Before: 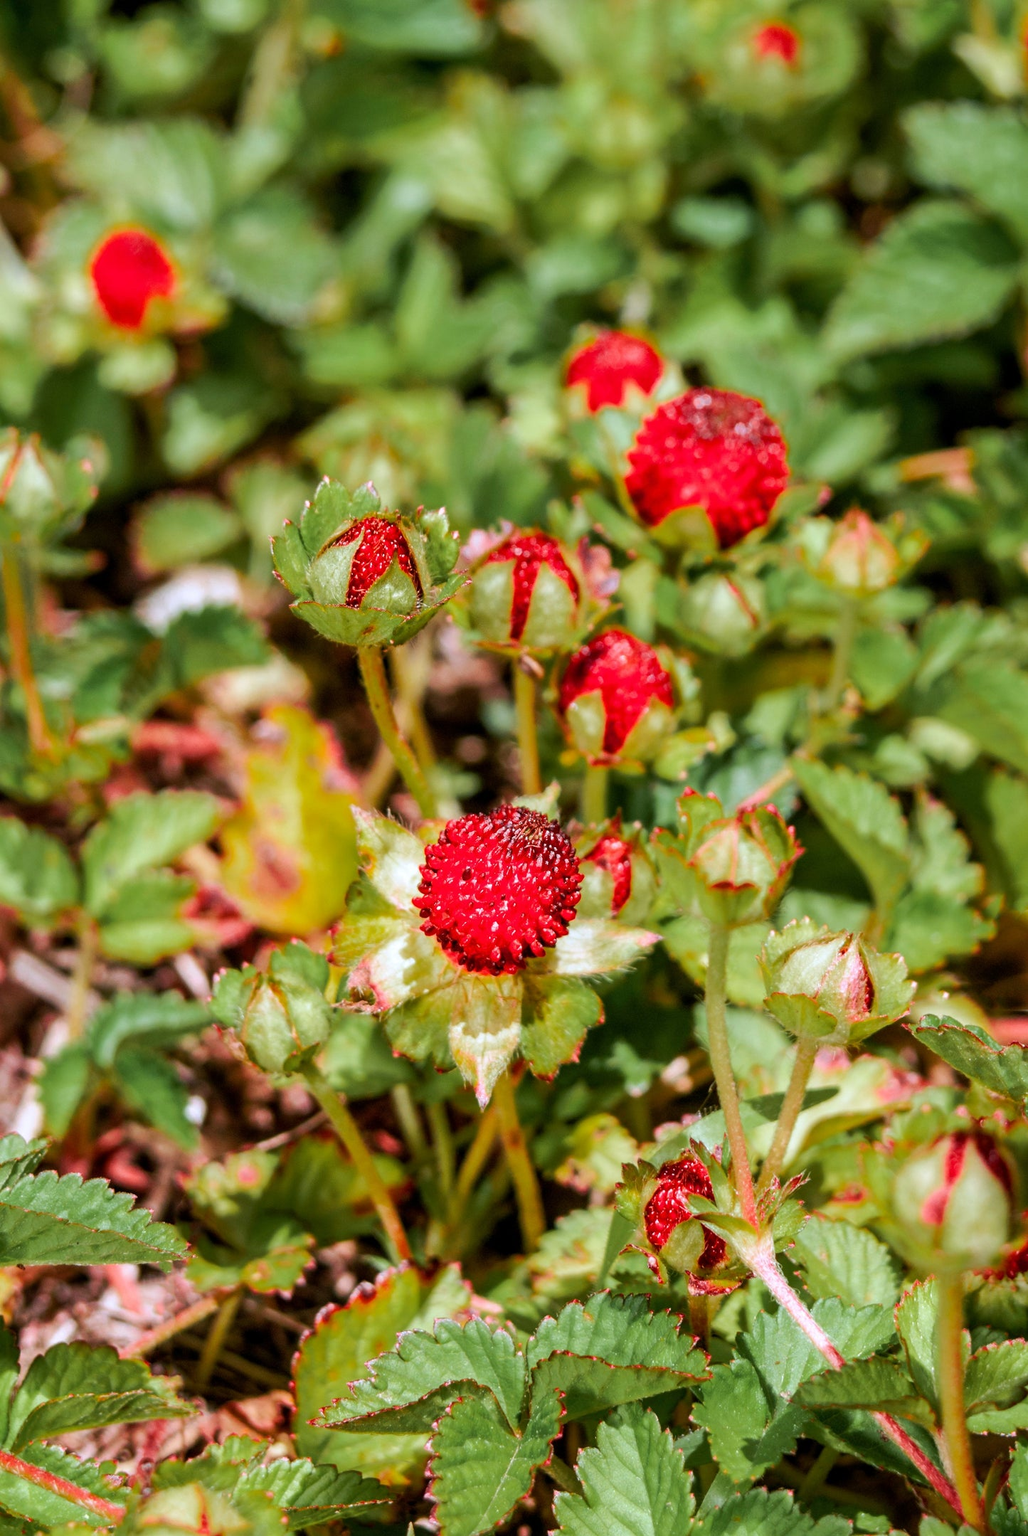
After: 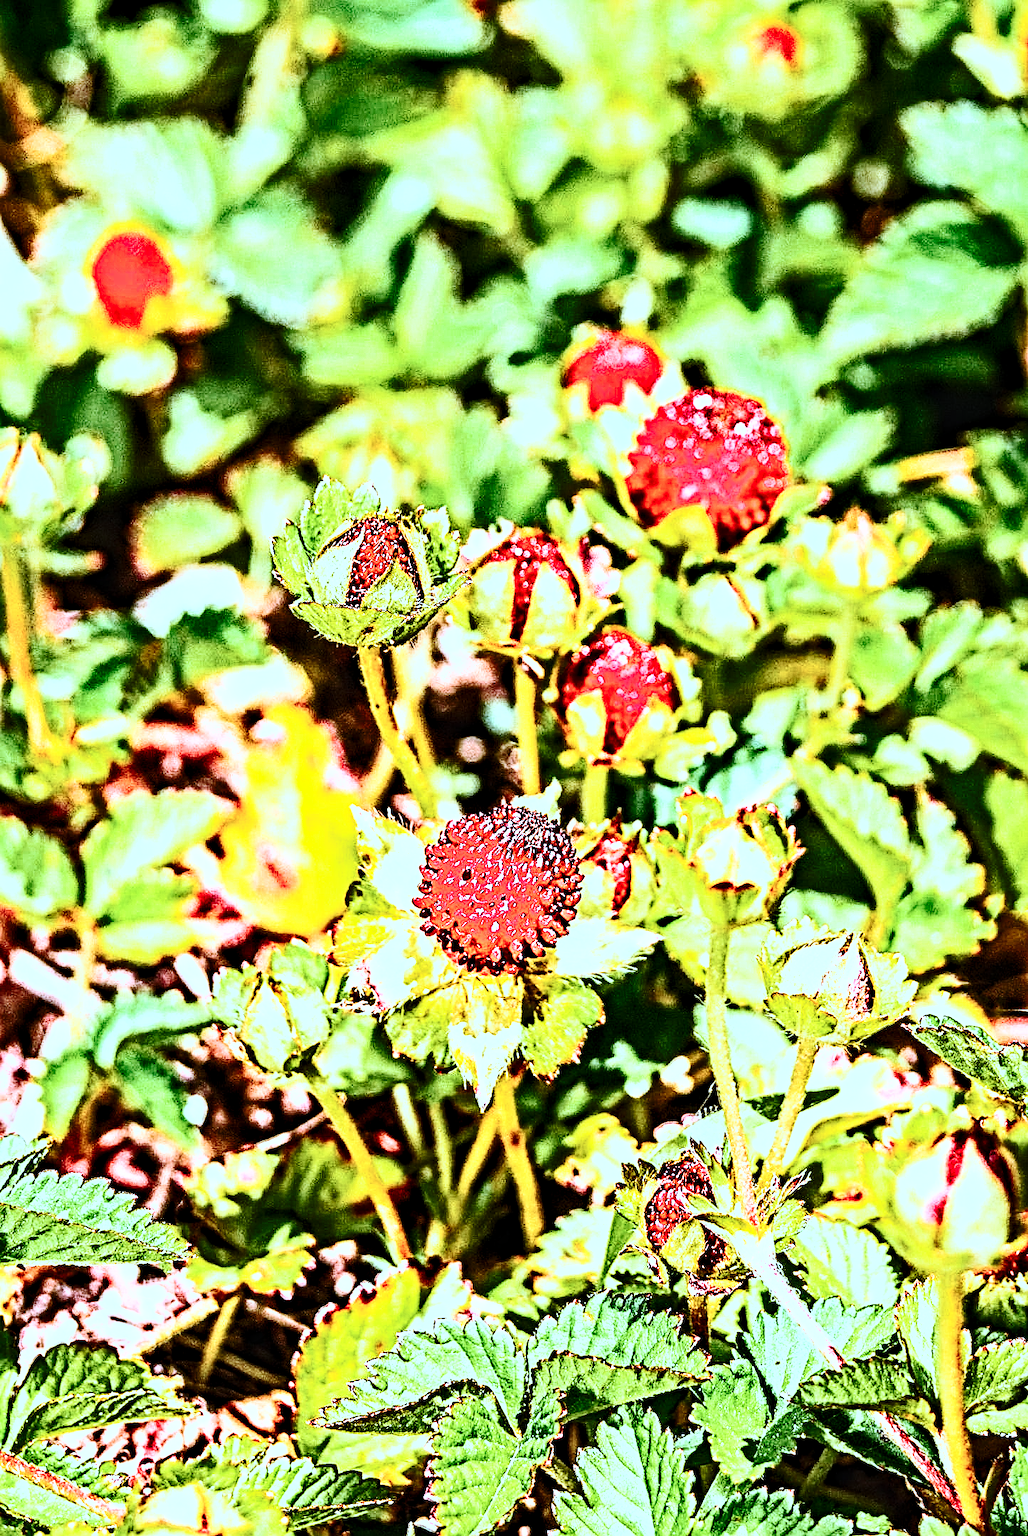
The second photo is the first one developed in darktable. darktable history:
tone equalizer: -8 EV -0.745 EV, -7 EV -0.68 EV, -6 EV -0.582 EV, -5 EV -0.364 EV, -3 EV 0.389 EV, -2 EV 0.6 EV, -1 EV 0.688 EV, +0 EV 0.766 EV, edges refinement/feathering 500, mask exposure compensation -1.57 EV, preserve details guided filter
base curve: curves: ch0 [(0, 0) (0.028, 0.03) (0.121, 0.232) (0.46, 0.748) (0.859, 0.968) (1, 1)], preserve colors none
color balance rgb: highlights gain › chroma 1.532%, highlights gain › hue 308.56°, perceptual saturation grading › global saturation 24.997%
sharpen: on, module defaults
color correction: highlights a* -9.74, highlights b* -21.72
contrast brightness saturation: contrast 0.382, brightness 0.111
contrast equalizer: y [[0.406, 0.494, 0.589, 0.753, 0.877, 0.999], [0.5 ×6], [0.5 ×6], [0 ×6], [0 ×6]]
